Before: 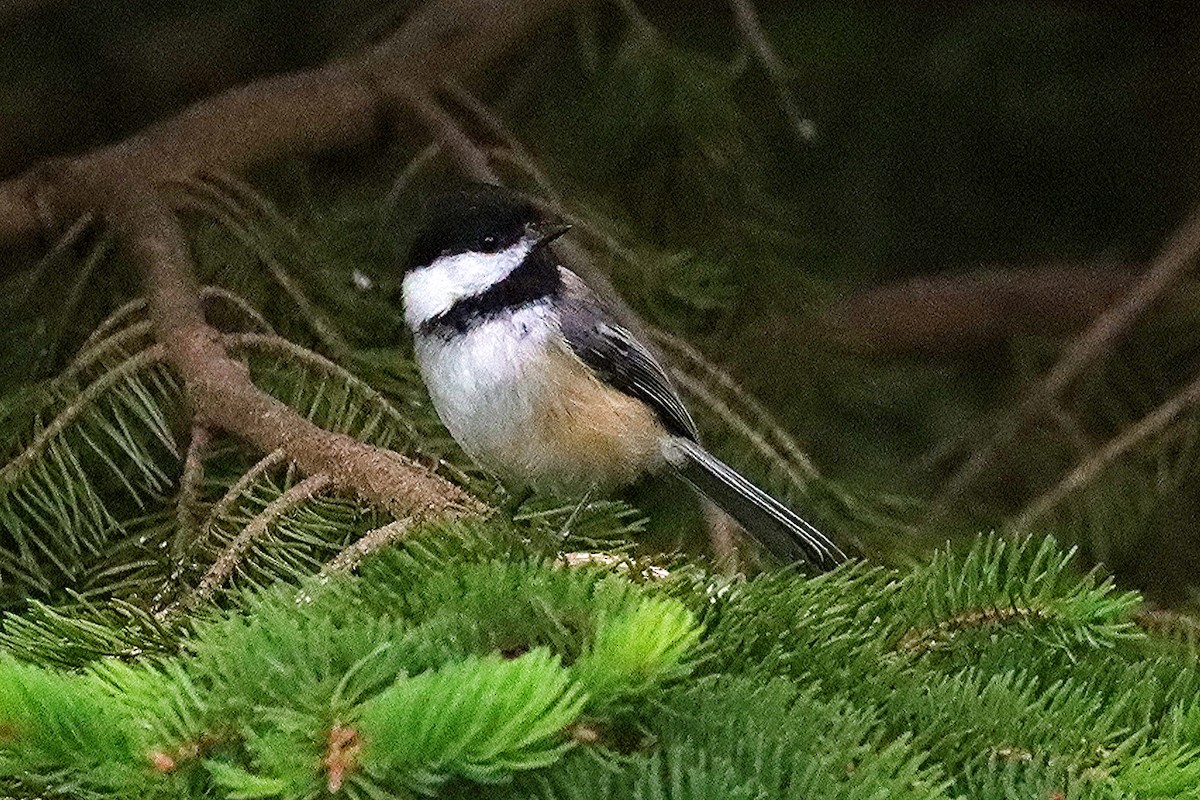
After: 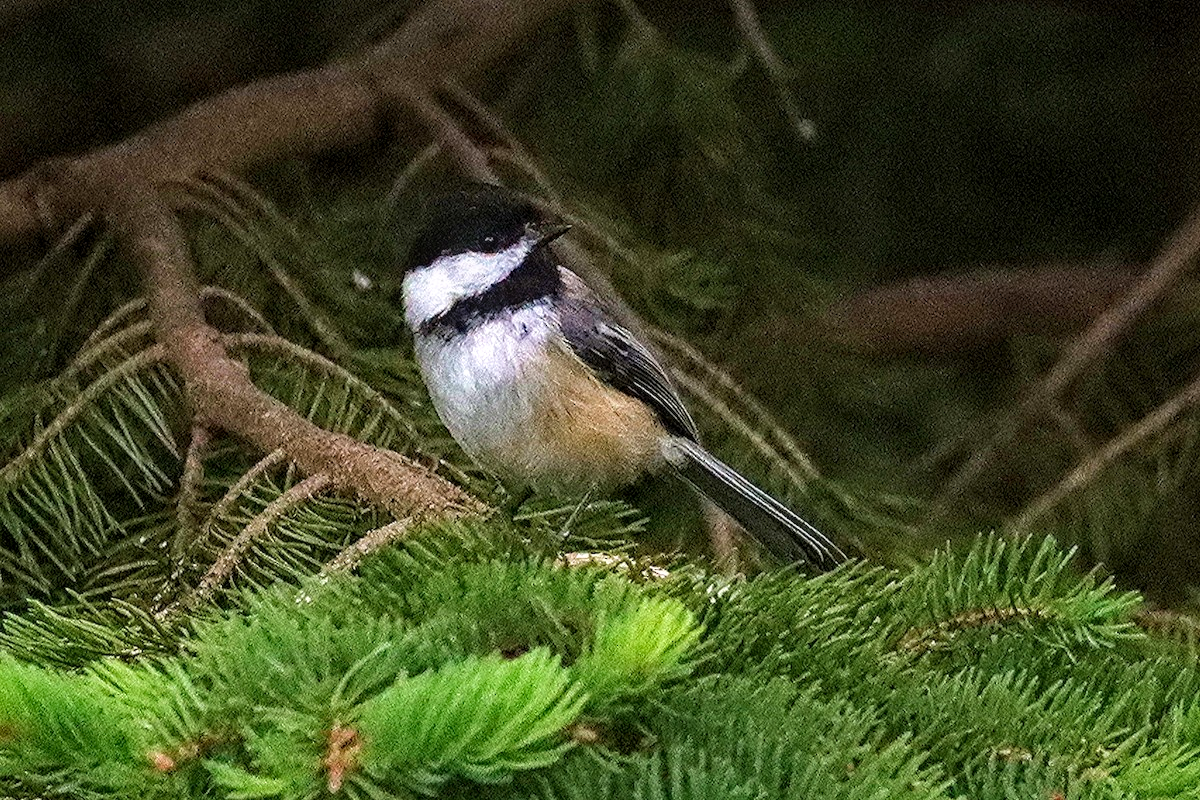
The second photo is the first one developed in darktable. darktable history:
local contrast: on, module defaults
haze removal: compatibility mode true, adaptive false
velvia: strength 14.72%
